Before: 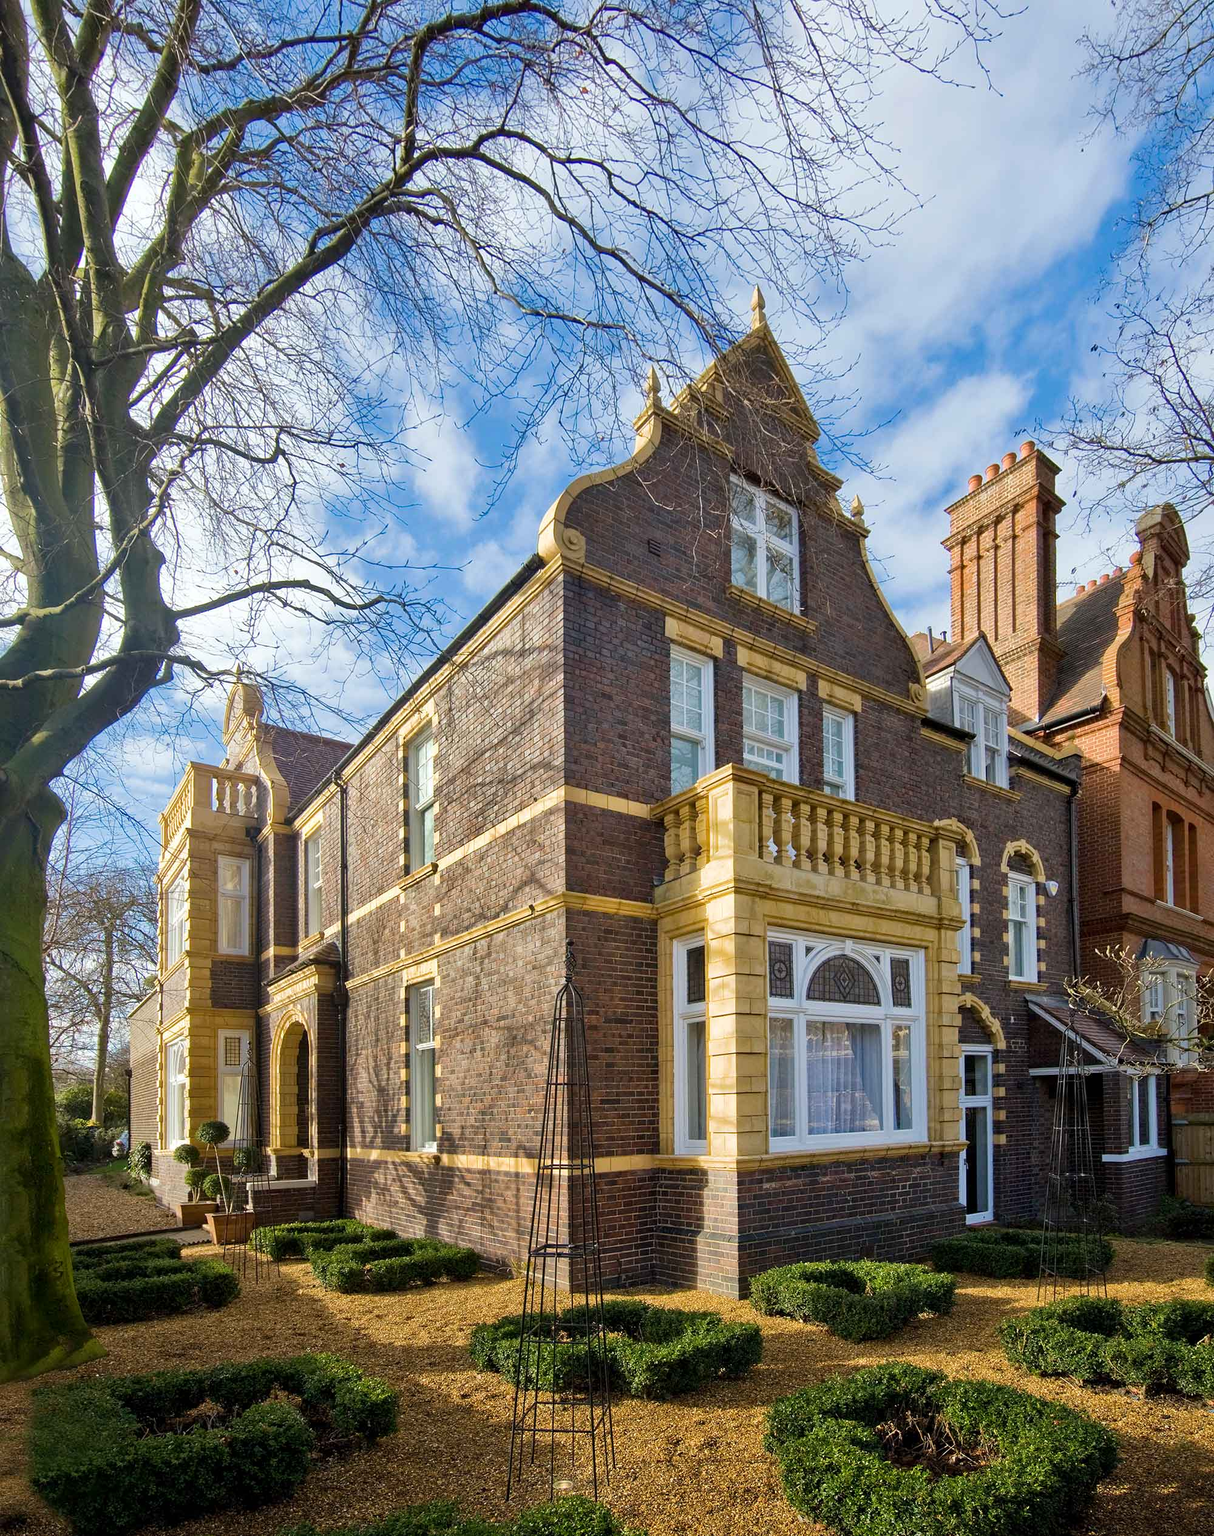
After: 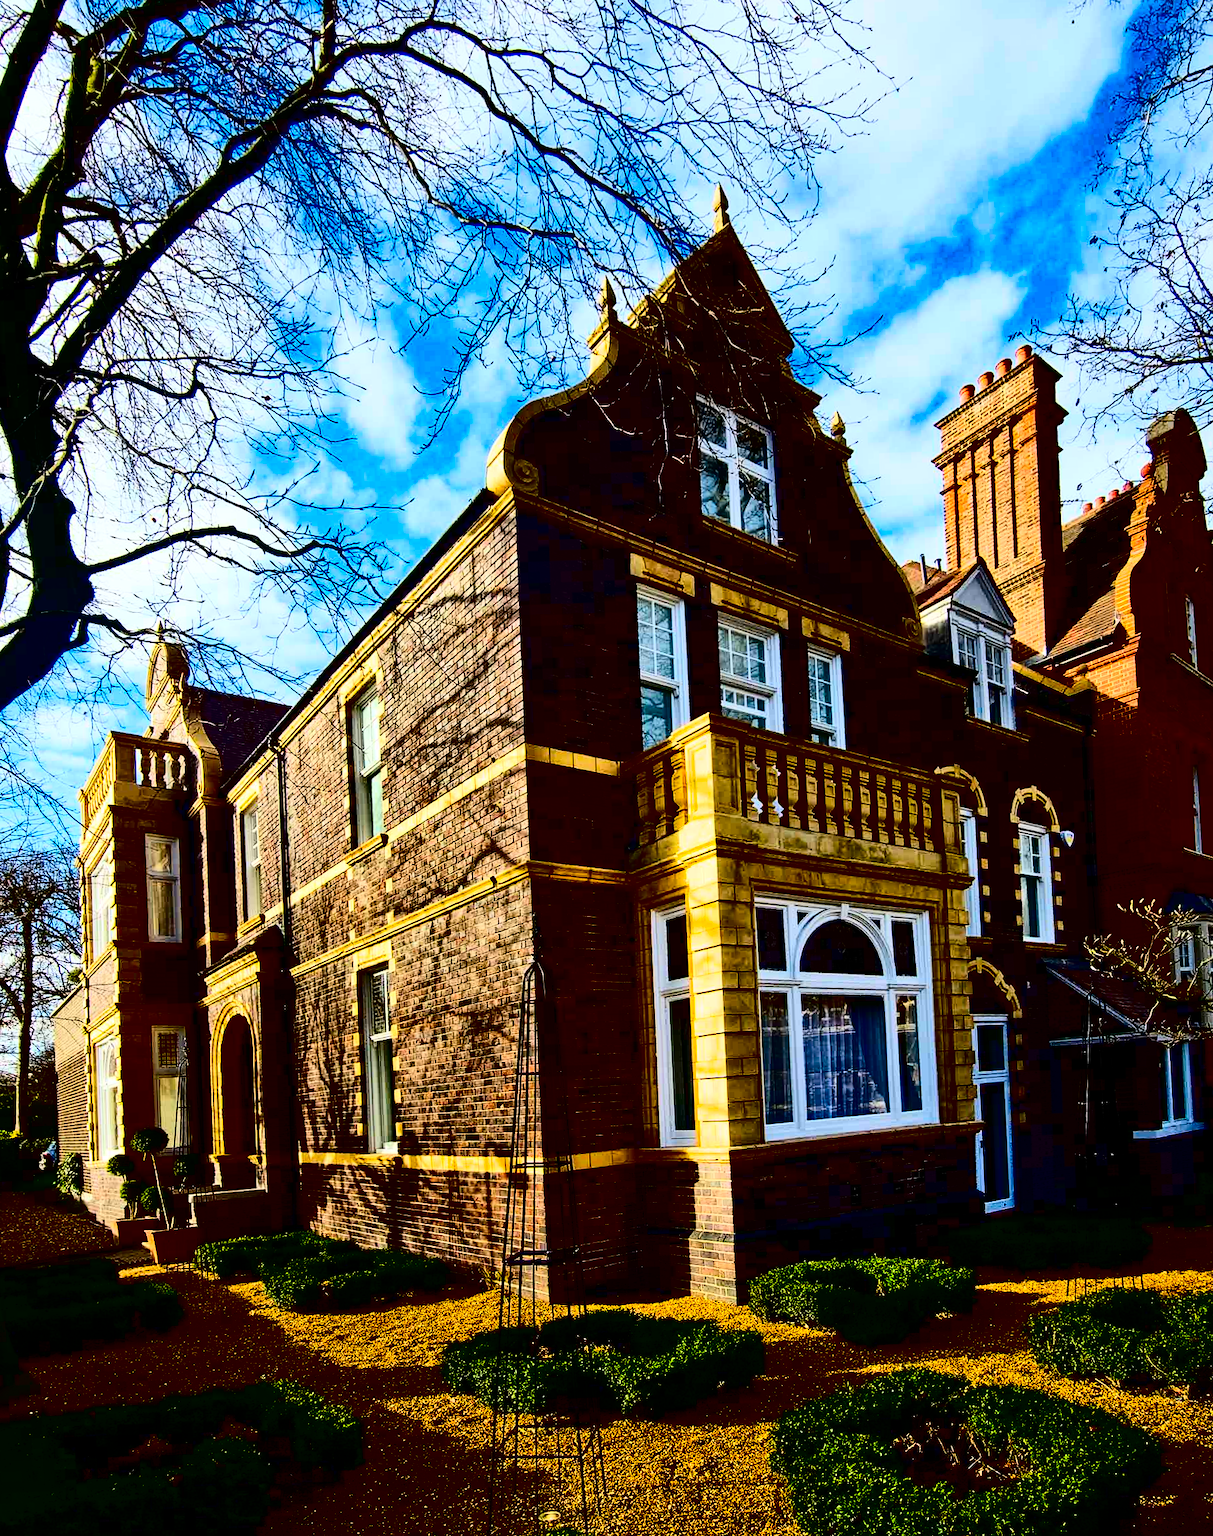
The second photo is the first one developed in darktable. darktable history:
contrast brightness saturation: contrast 0.77, brightness -1, saturation 1
crop and rotate: angle 1.96°, left 5.673%, top 5.673%
